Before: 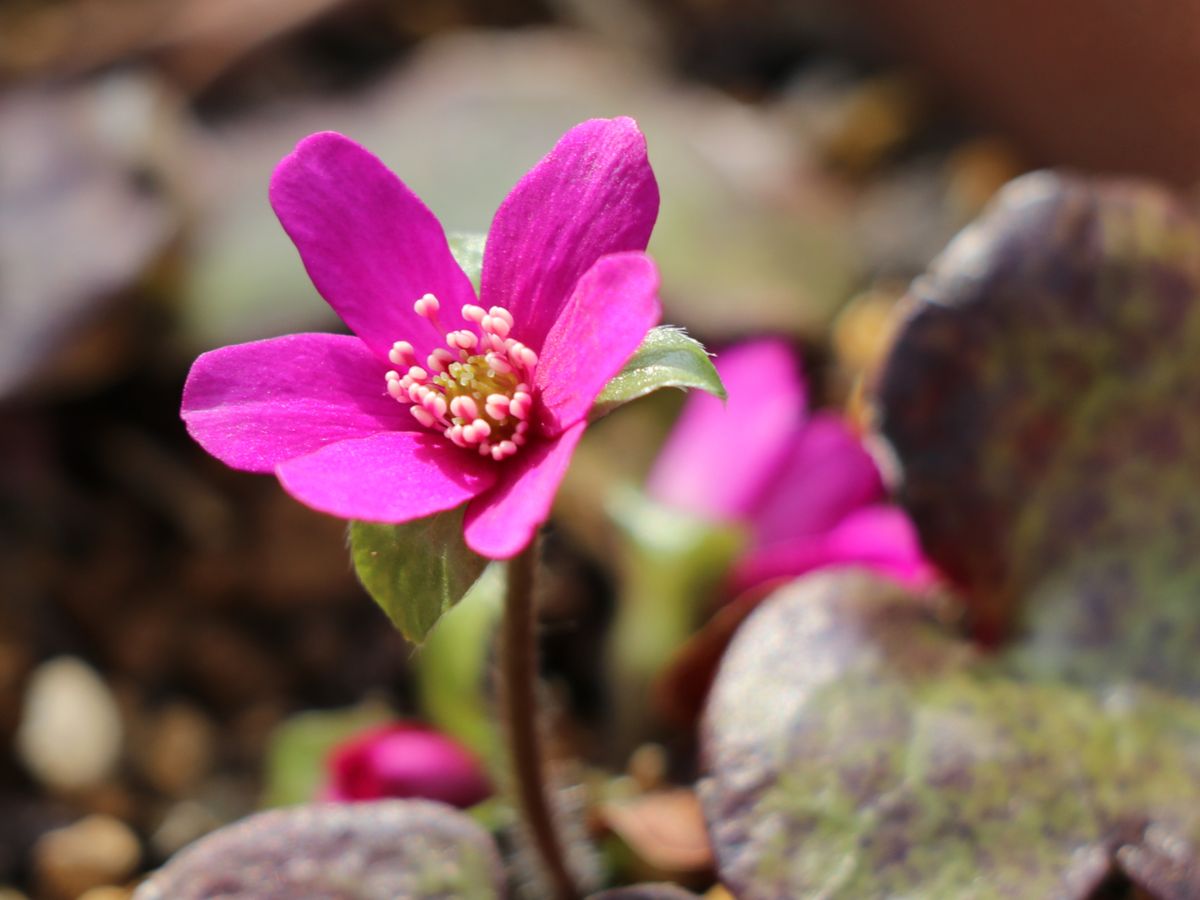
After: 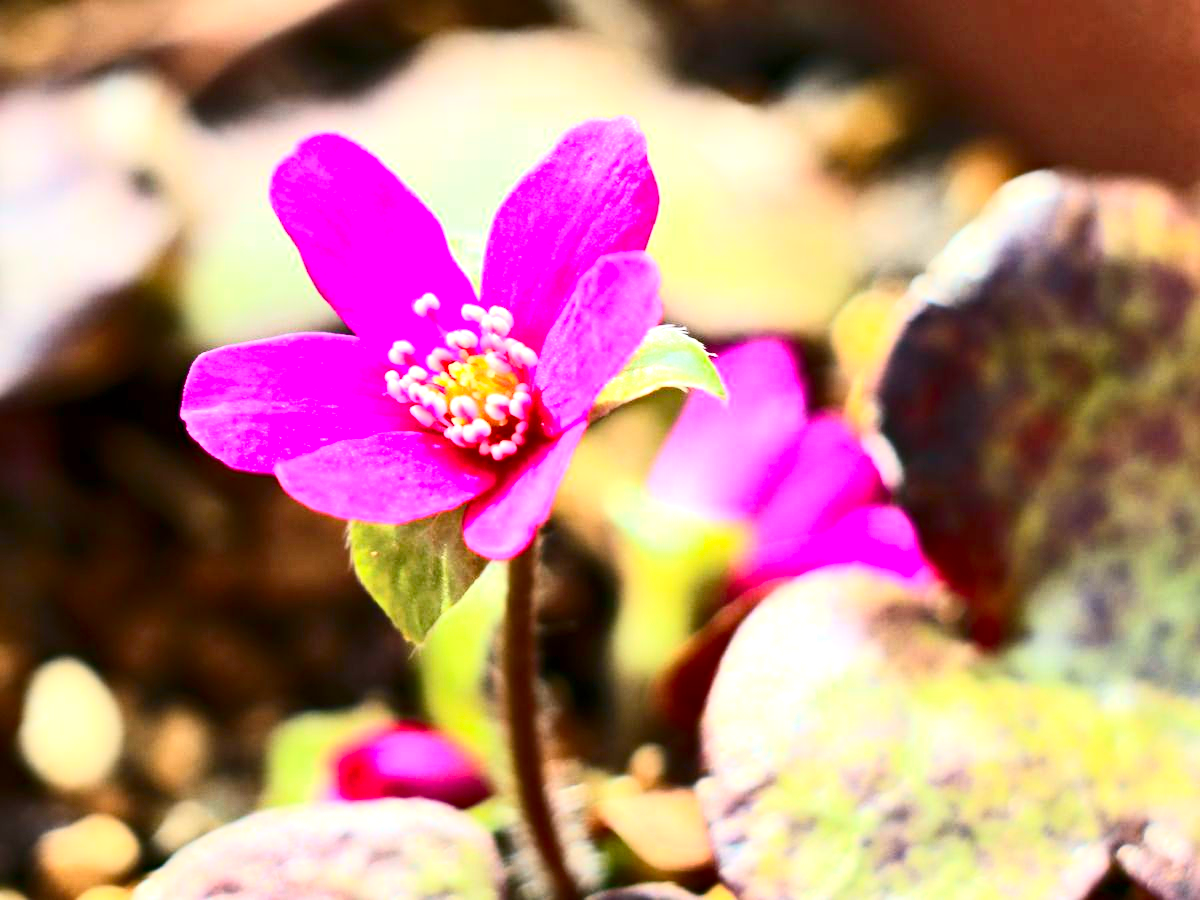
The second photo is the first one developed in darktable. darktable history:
contrast brightness saturation: contrast 0.412, brightness 0.113, saturation 0.215
exposure: black level correction 0.002, exposure 1.324 EV, compensate highlight preservation false
haze removal: compatibility mode true, adaptive false
